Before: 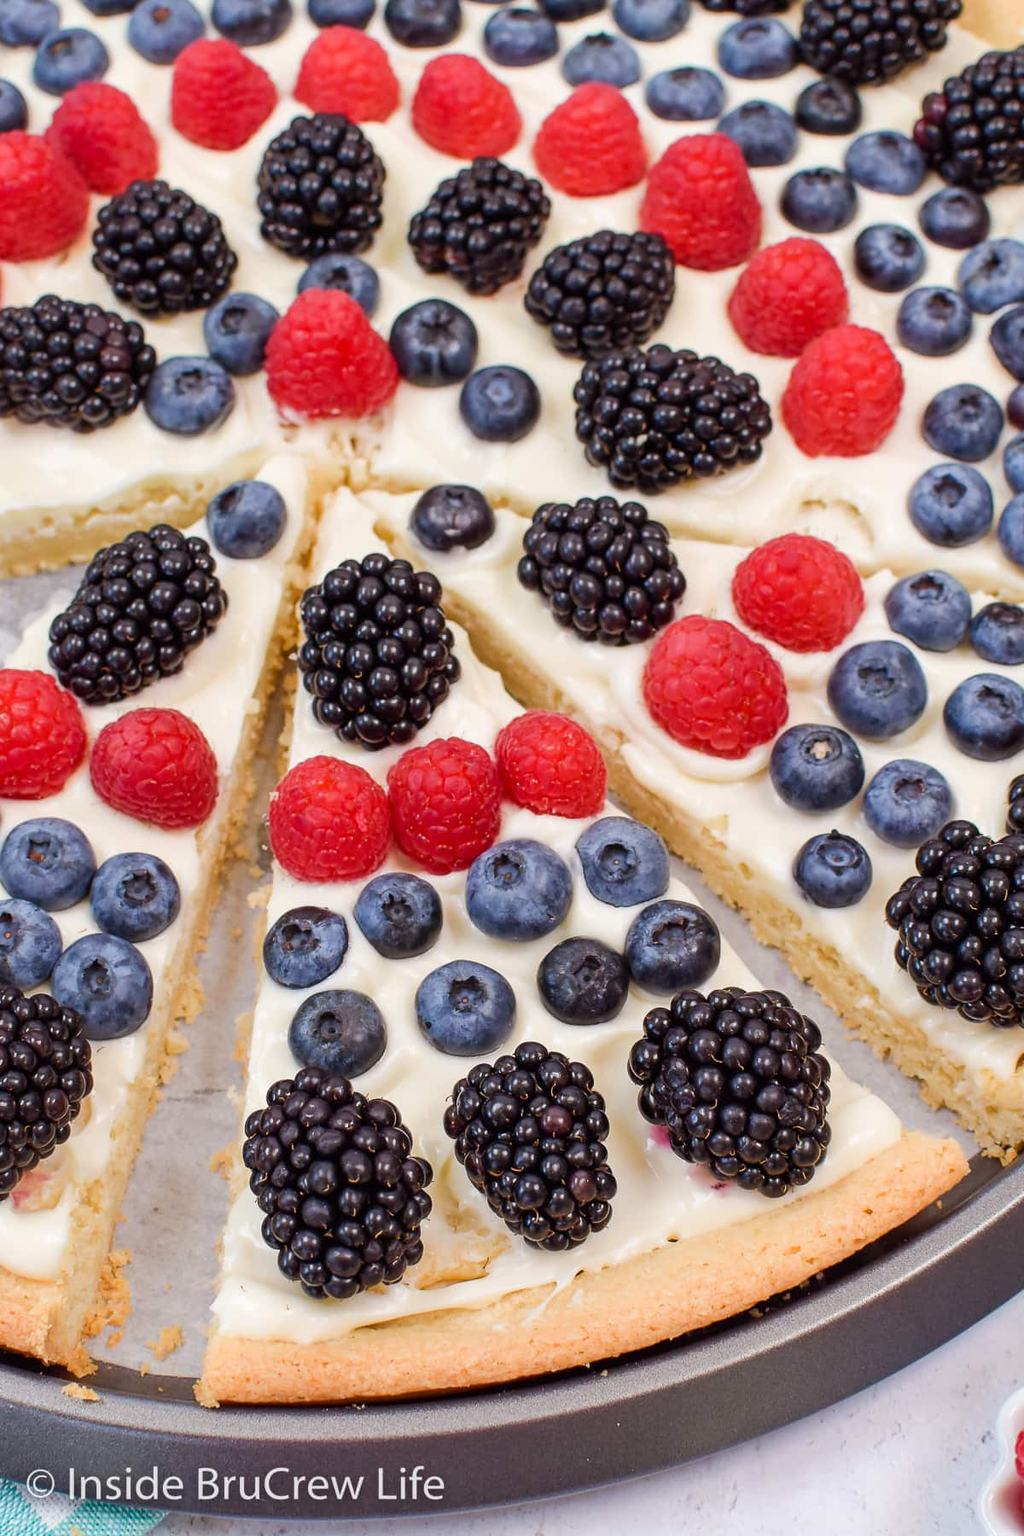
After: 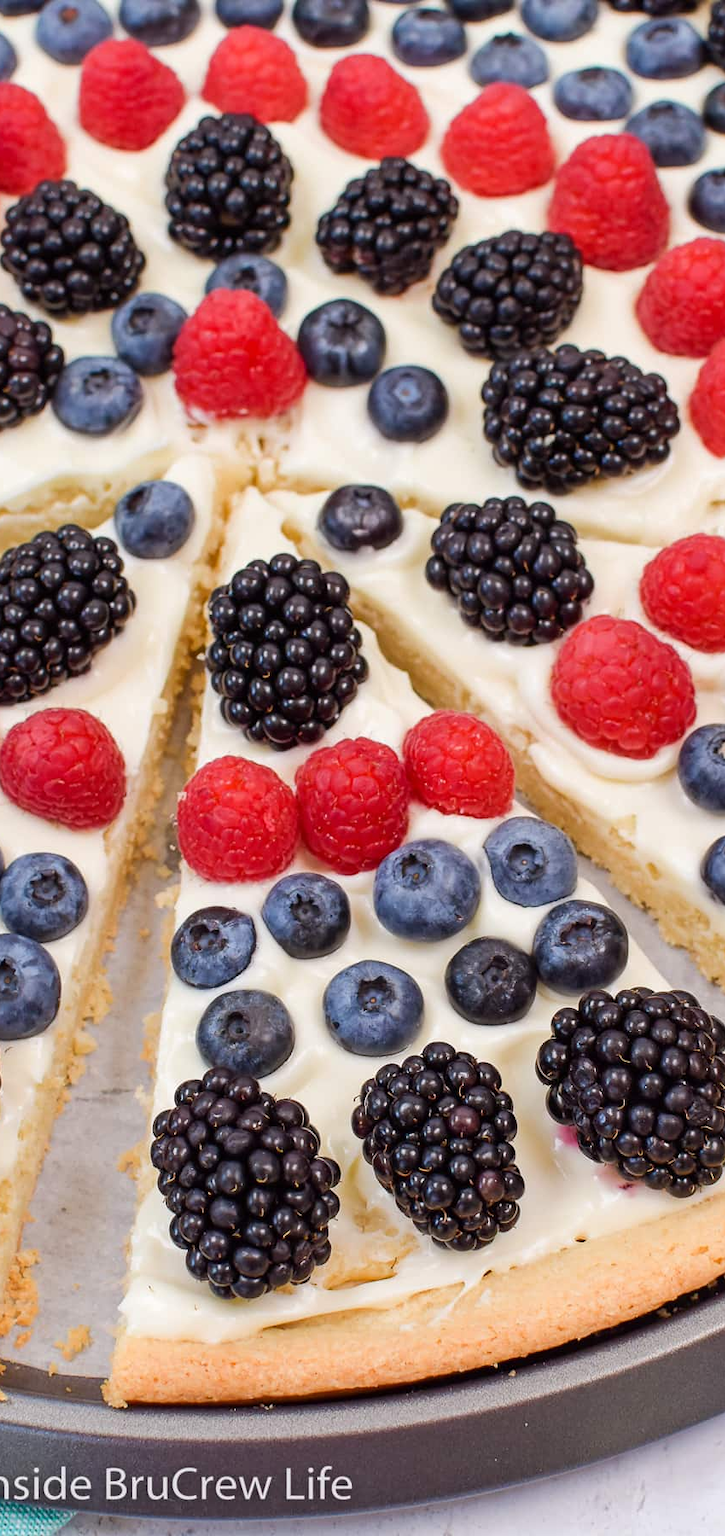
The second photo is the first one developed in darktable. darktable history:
crop and rotate: left 9.005%, right 20.152%
